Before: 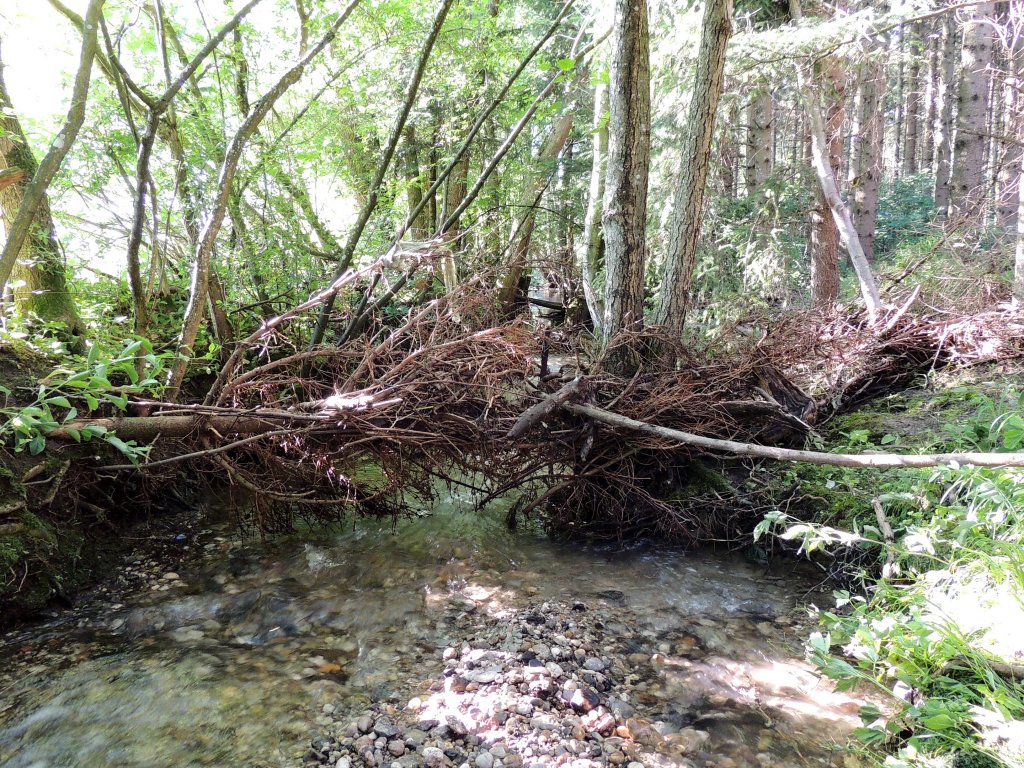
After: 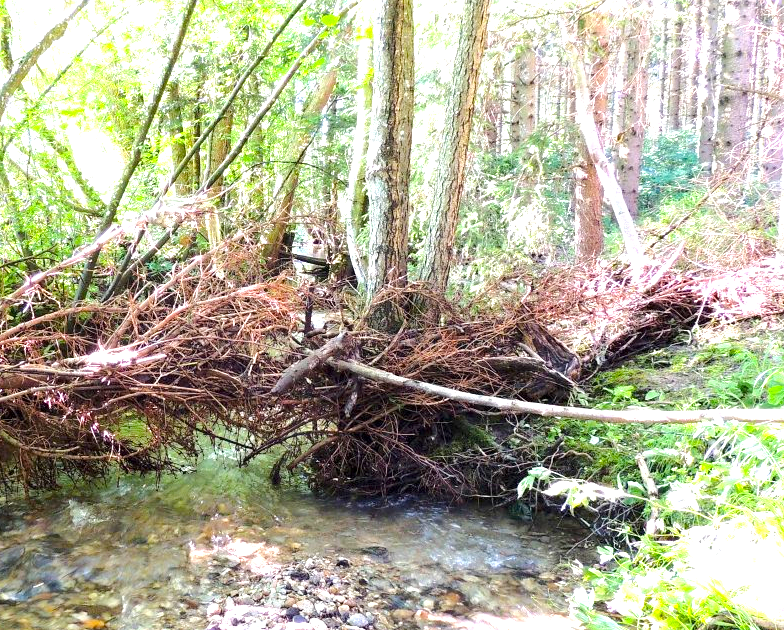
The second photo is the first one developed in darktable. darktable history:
color balance rgb: perceptual saturation grading › global saturation 25%, perceptual brilliance grading › mid-tones 10%, perceptual brilliance grading › shadows 15%, global vibrance 20%
exposure: exposure 1.15 EV, compensate highlight preservation false
crop: left 23.095%, top 5.827%, bottom 11.854%
